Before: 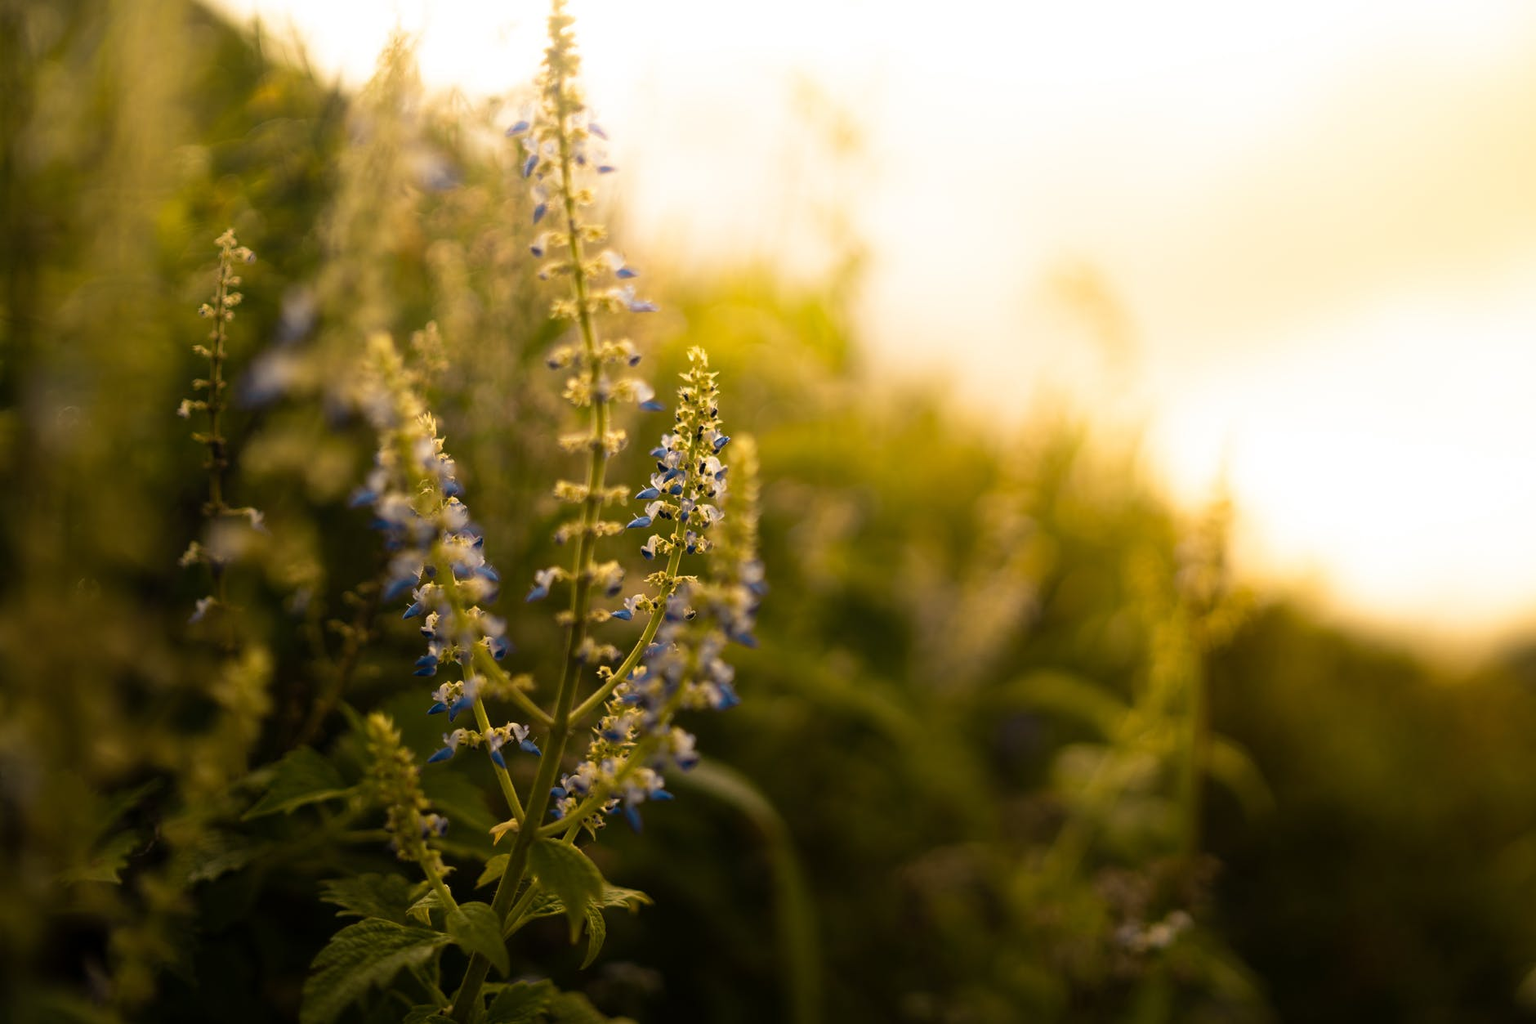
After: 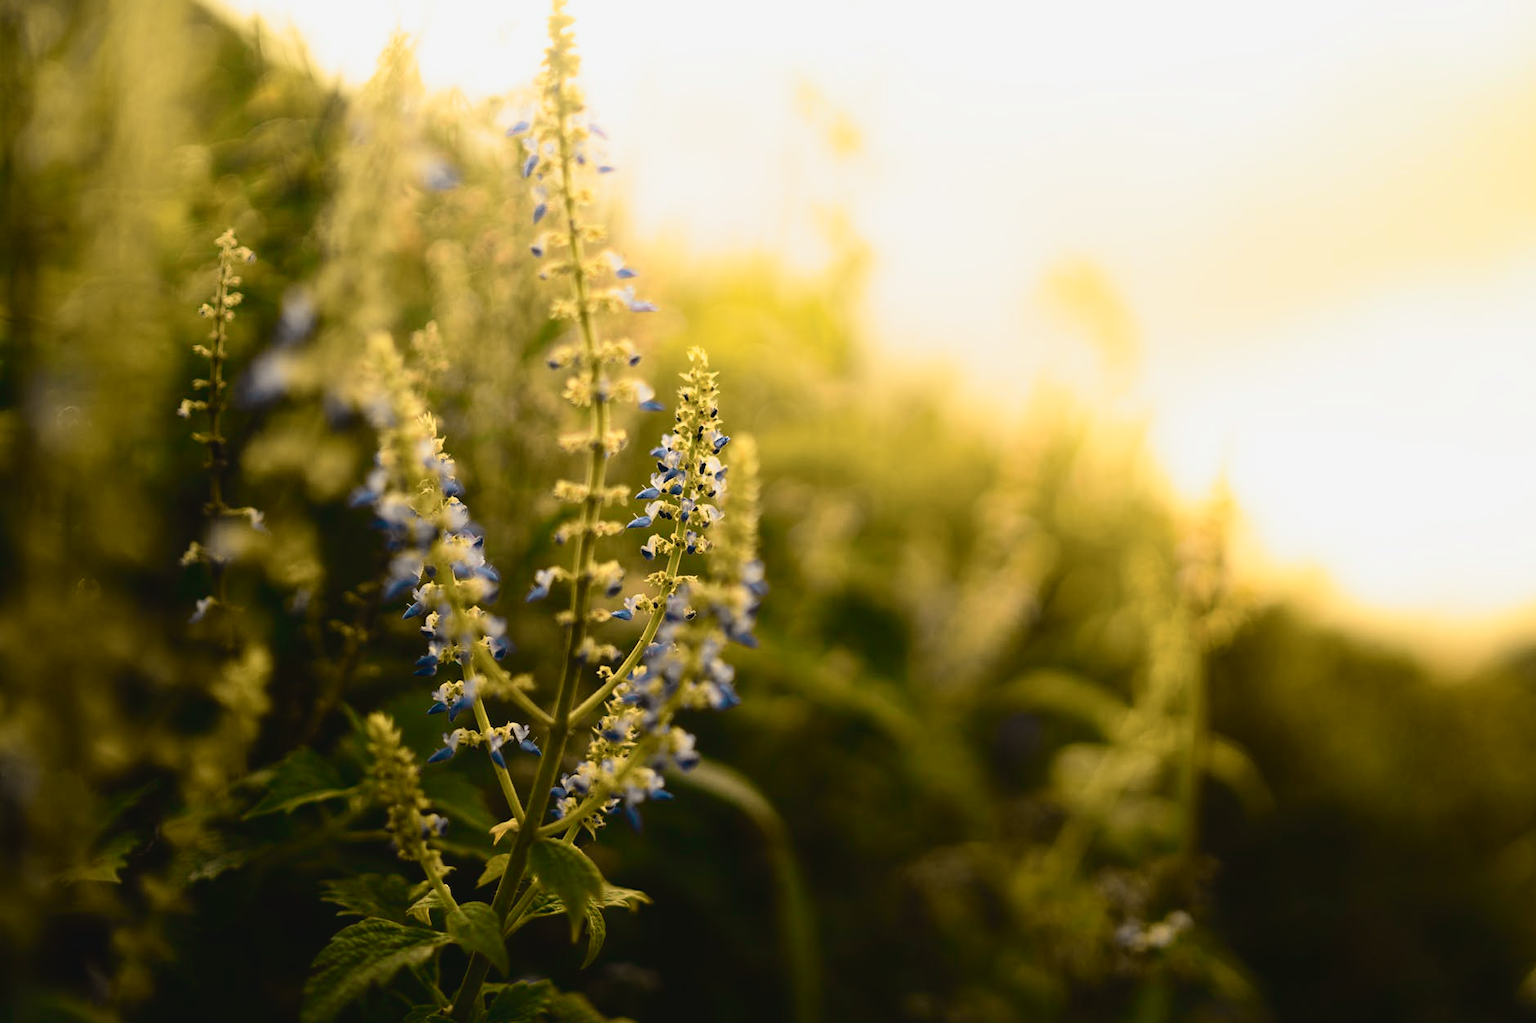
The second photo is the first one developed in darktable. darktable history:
tone curve: curves: ch0 [(0, 0.037) (0.045, 0.055) (0.155, 0.138) (0.29, 0.325) (0.428, 0.513) (0.604, 0.71) (0.824, 0.882) (1, 0.965)]; ch1 [(0, 0) (0.339, 0.334) (0.445, 0.419) (0.476, 0.454) (0.498, 0.498) (0.53, 0.515) (0.557, 0.556) (0.609, 0.649) (0.716, 0.746) (1, 1)]; ch2 [(0, 0) (0.327, 0.318) (0.417, 0.426) (0.46, 0.453) (0.502, 0.5) (0.526, 0.52) (0.554, 0.541) (0.626, 0.65) (0.749, 0.746) (1, 1)], color space Lab, independent channels, preserve colors none
